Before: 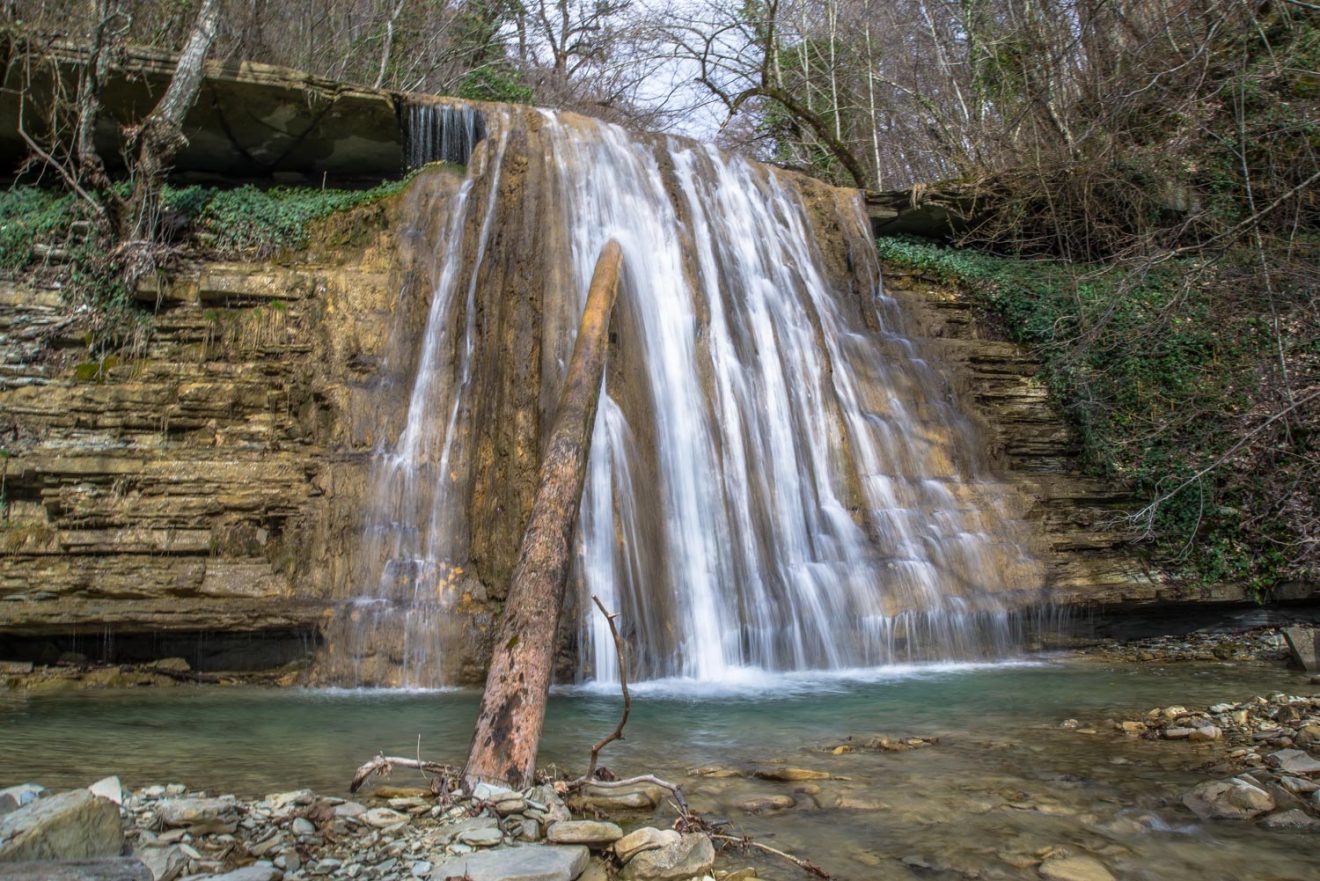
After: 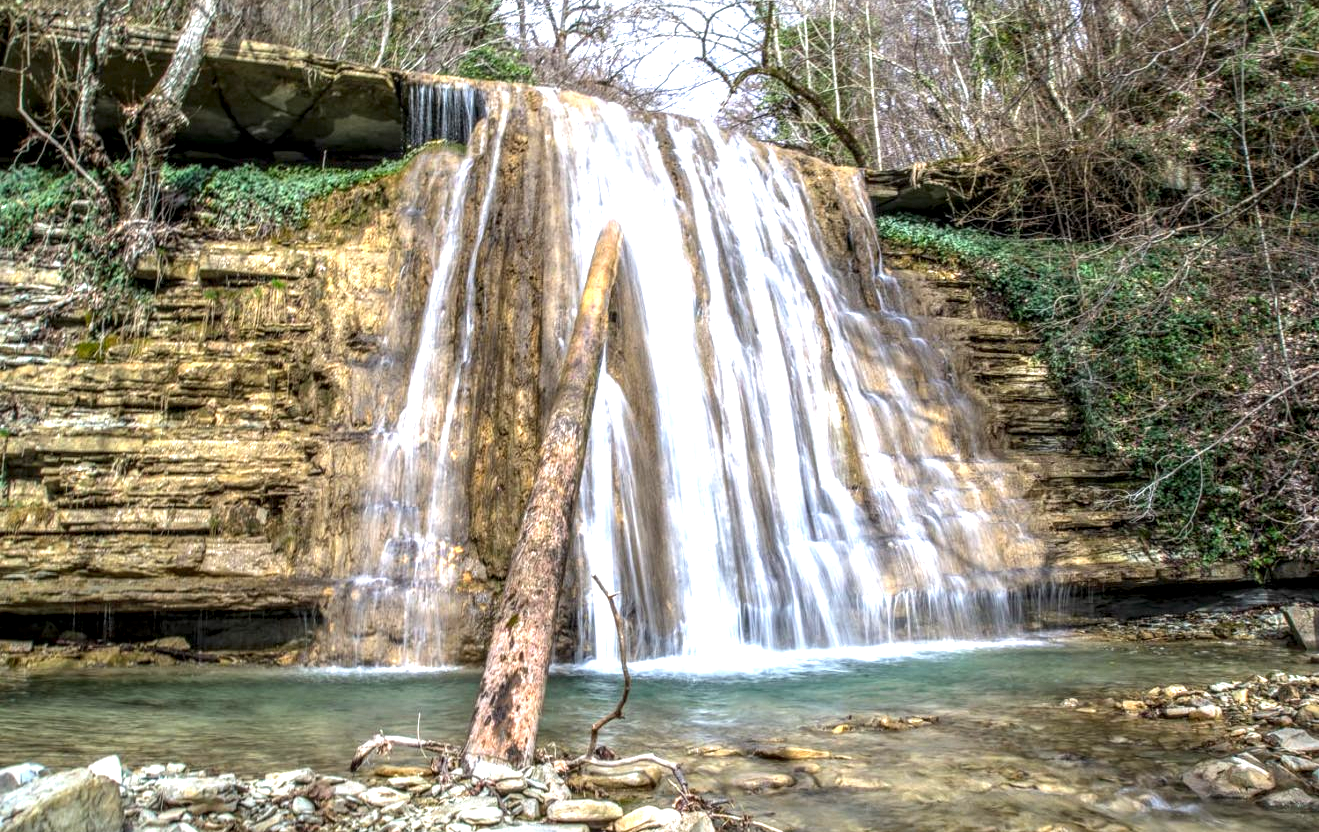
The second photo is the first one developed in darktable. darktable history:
crop and rotate: top 2.479%, bottom 3.018%
exposure: exposure 1.137 EV, compensate highlight preservation false
local contrast: highlights 20%, detail 150%
